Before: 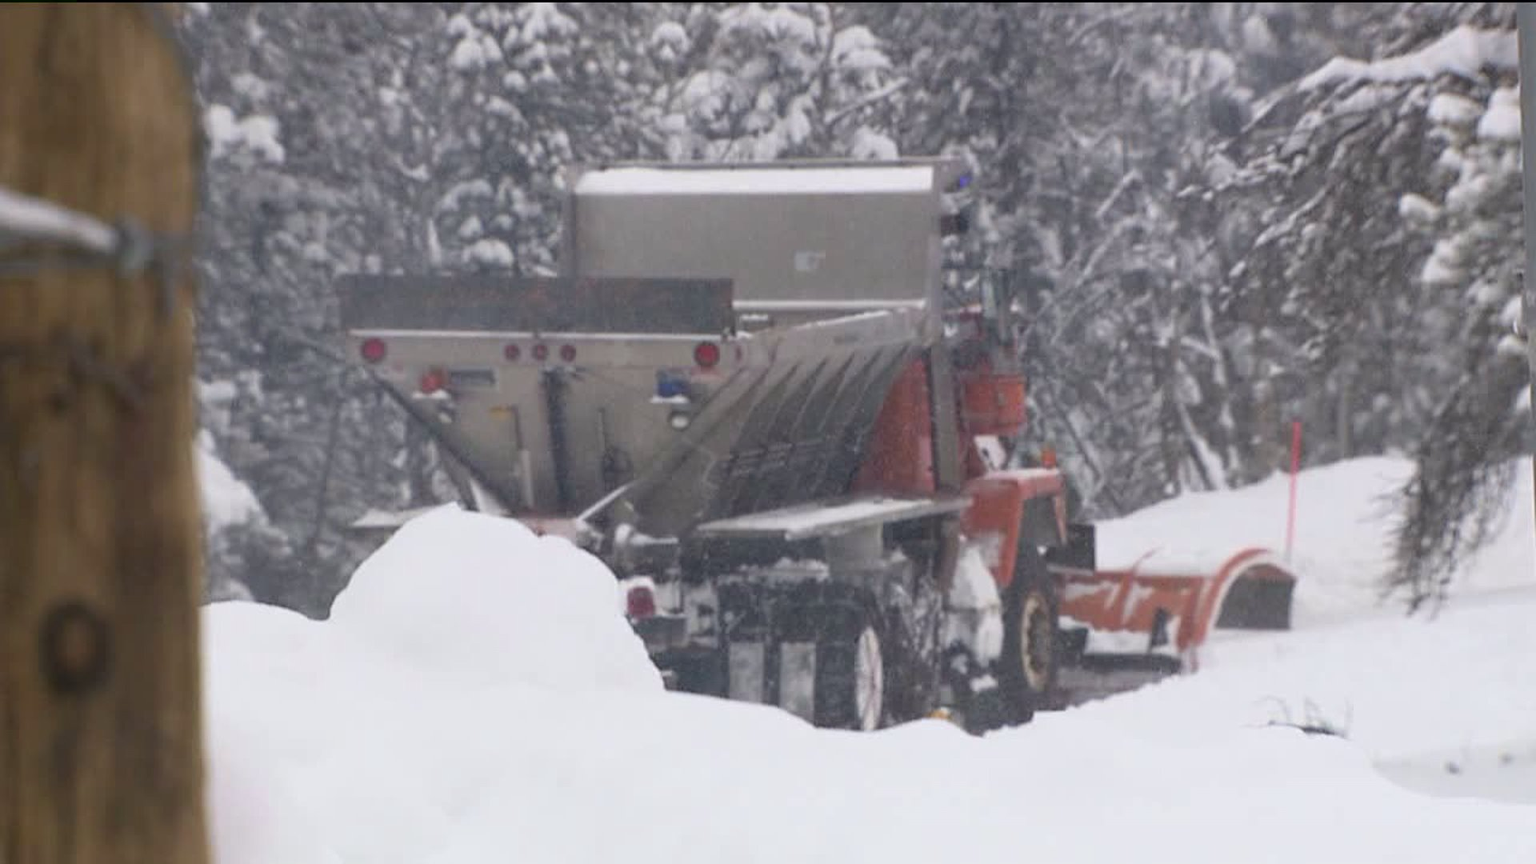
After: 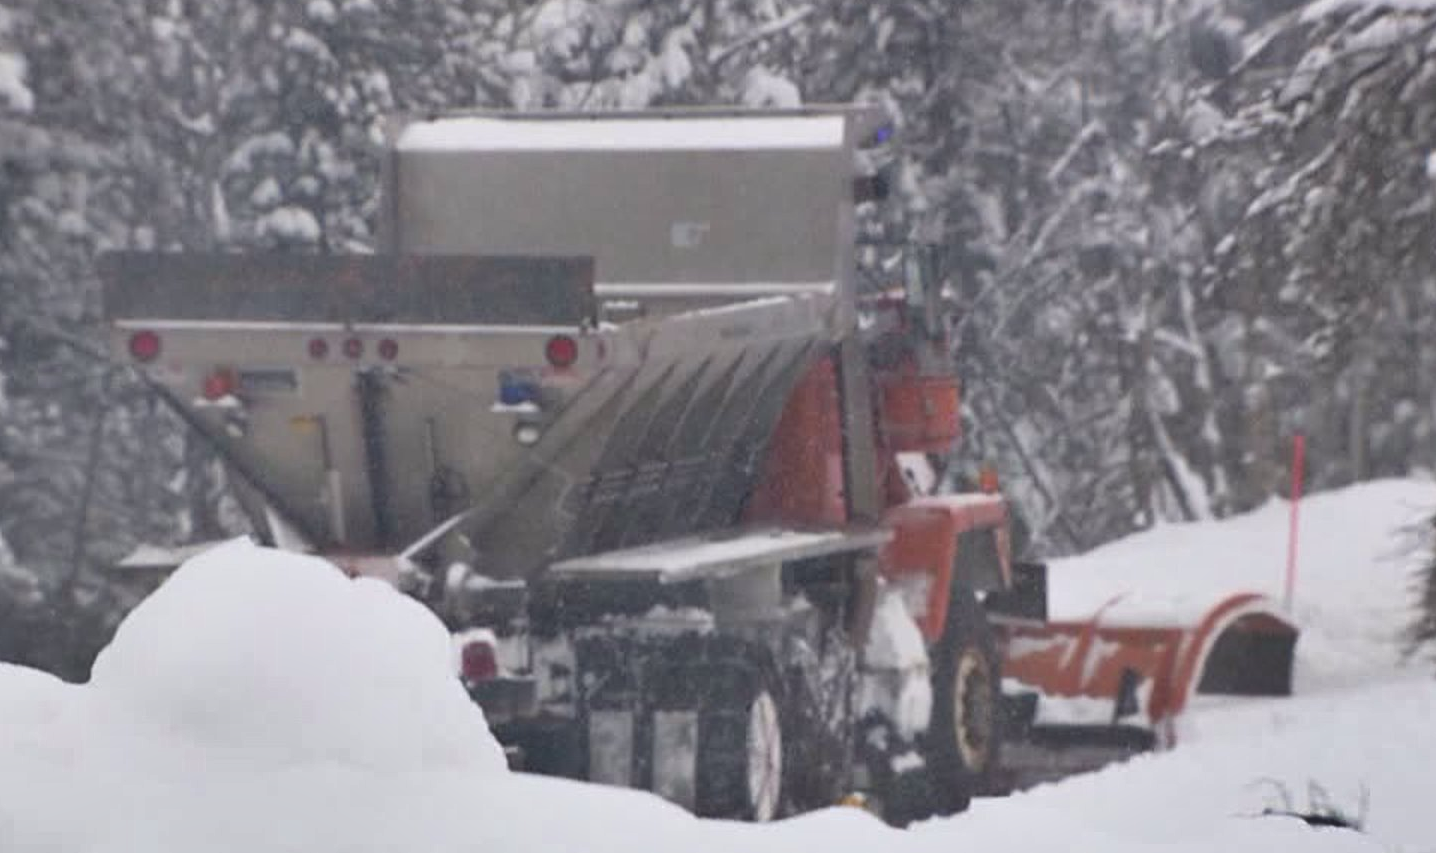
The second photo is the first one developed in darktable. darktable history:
crop: left 16.779%, top 8.552%, right 8.42%, bottom 12.445%
shadows and highlights: shadows 59.35, highlights -60.31, soften with gaussian
